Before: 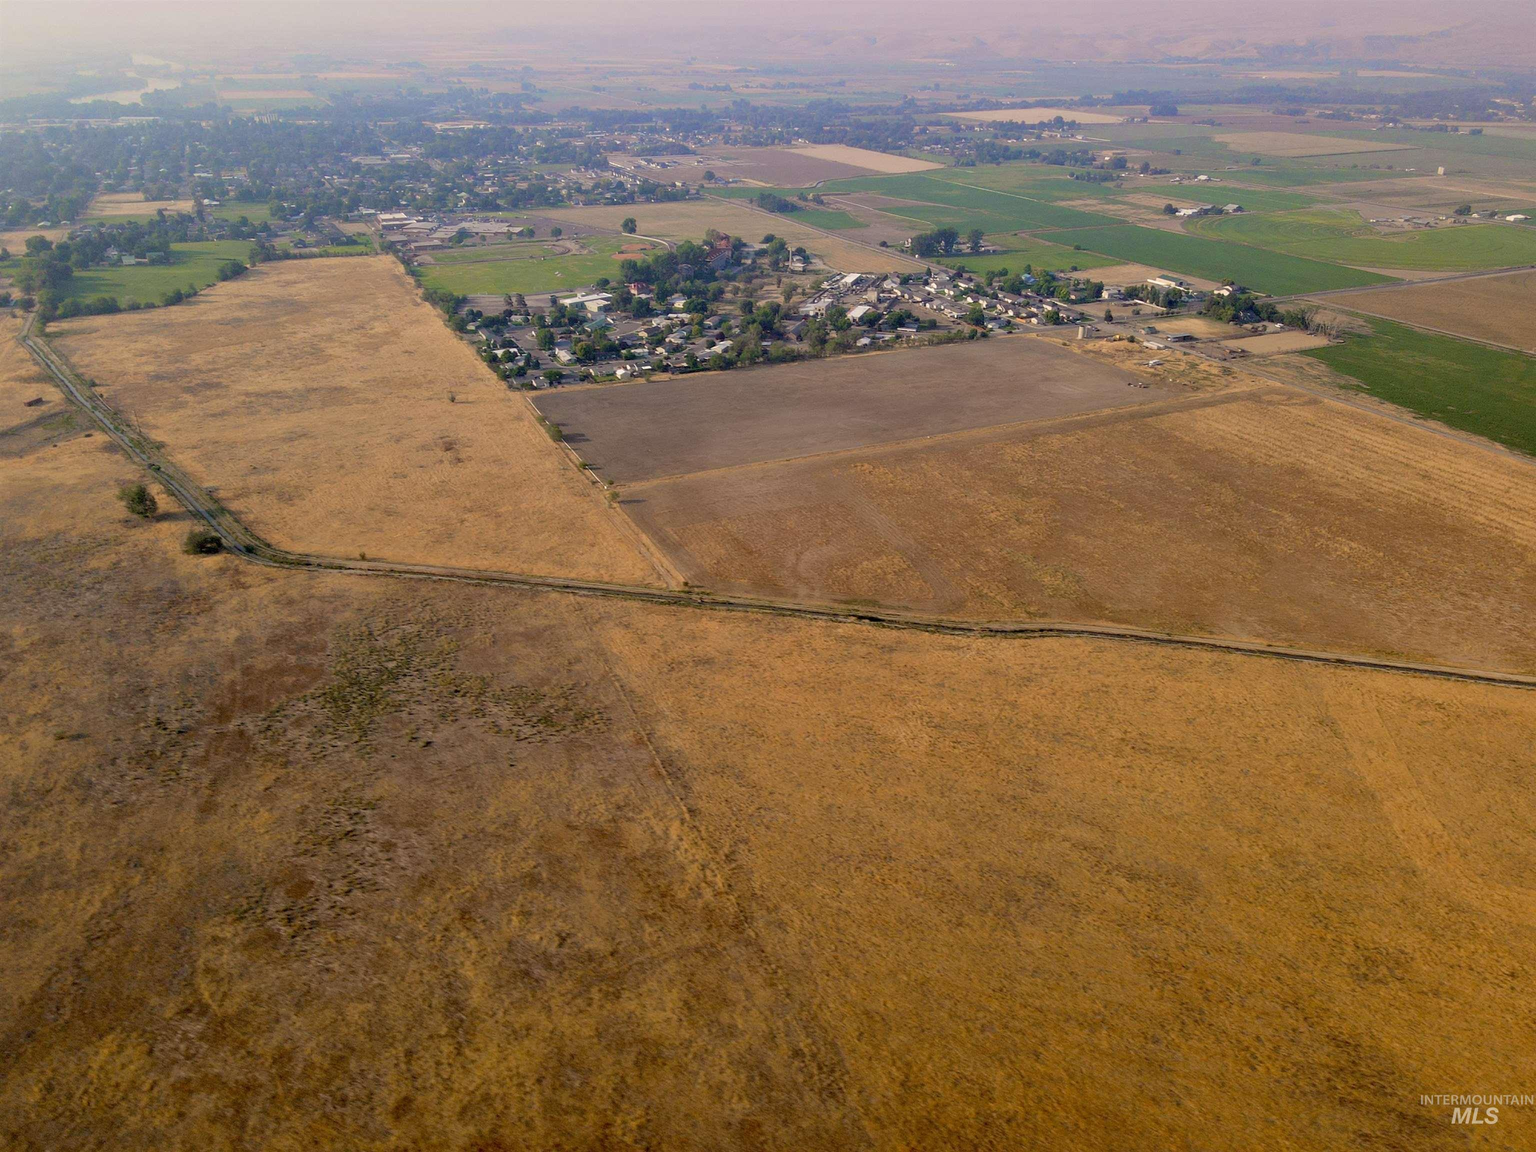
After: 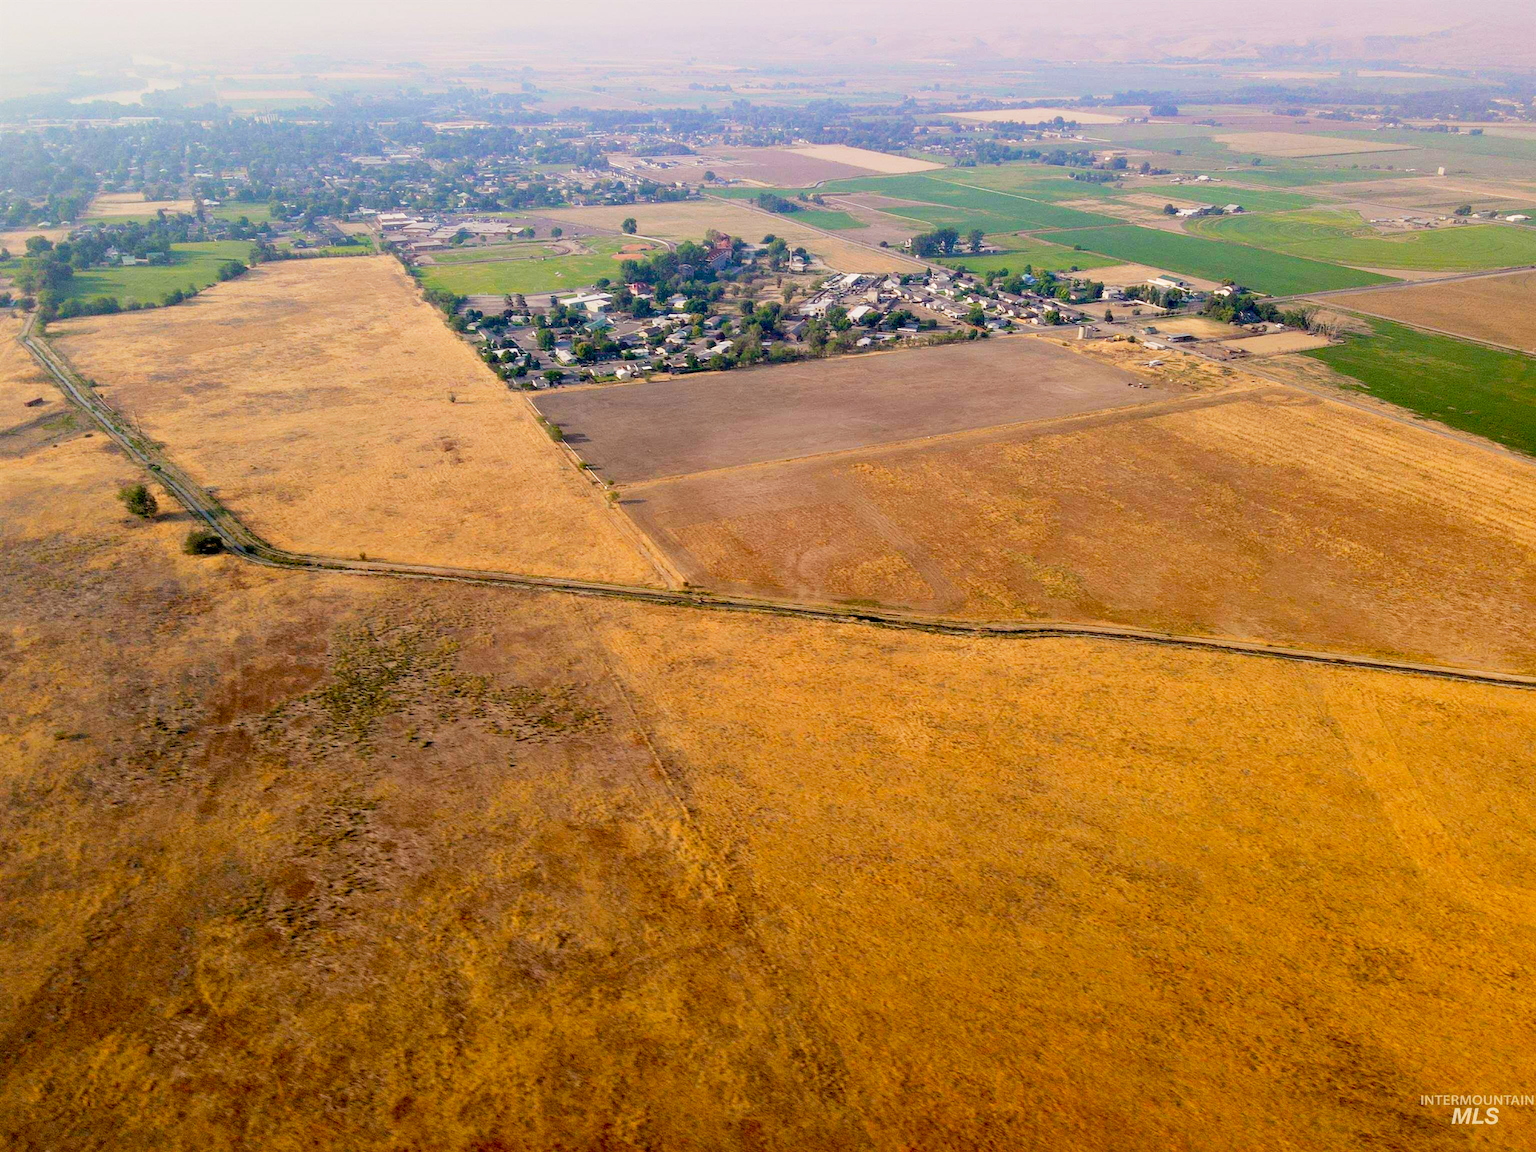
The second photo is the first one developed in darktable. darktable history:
tone curve: curves: ch0 [(0, 0) (0.082, 0.02) (0.129, 0.078) (0.275, 0.301) (0.67, 0.809) (1, 1)], preserve colors none
